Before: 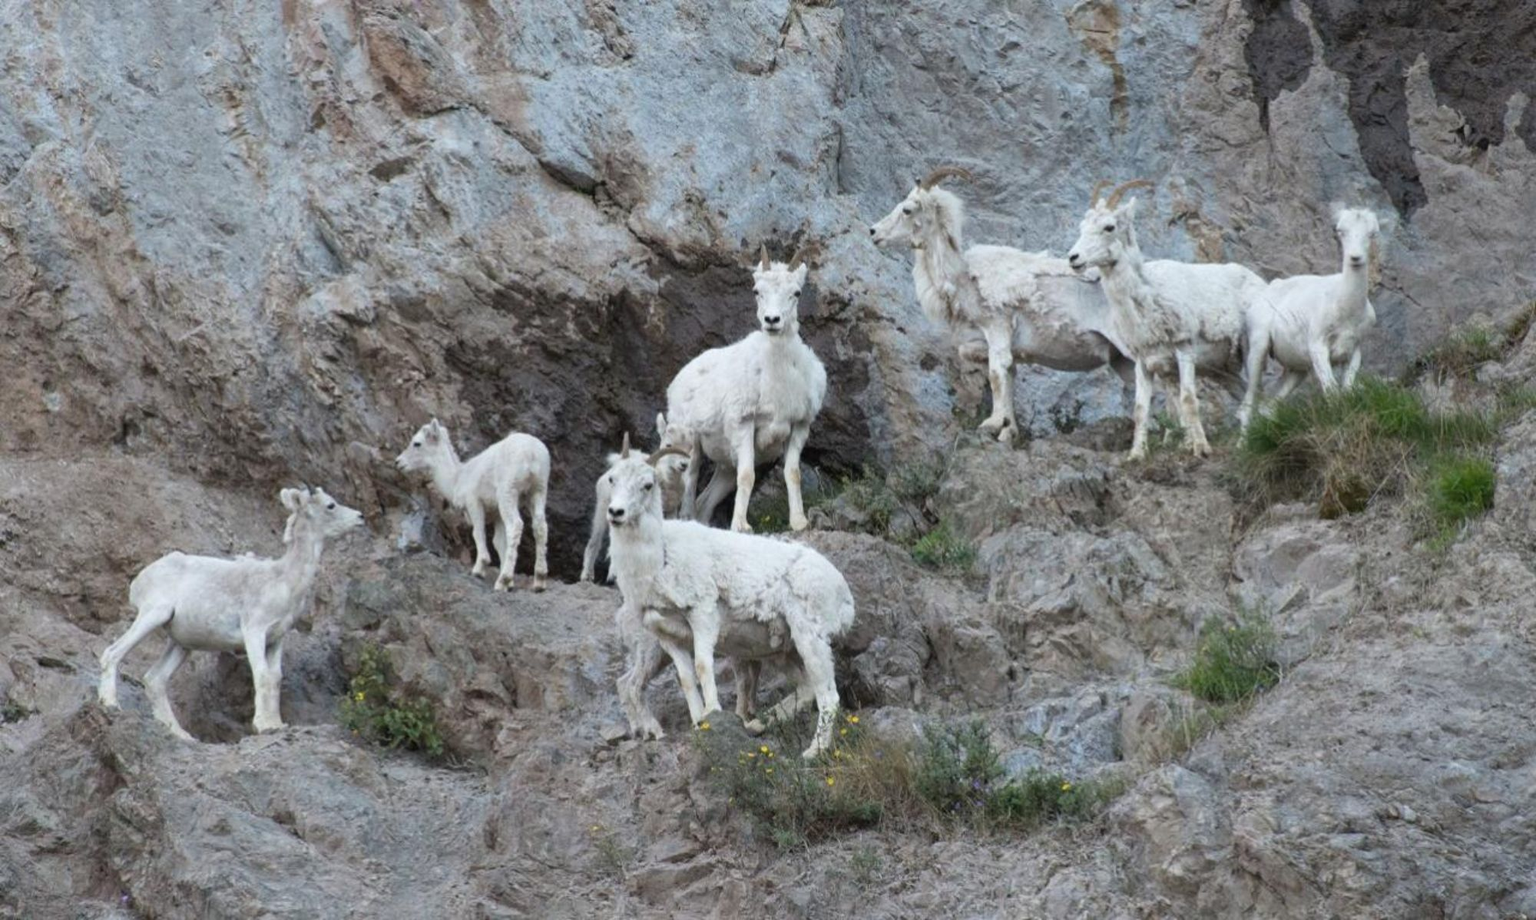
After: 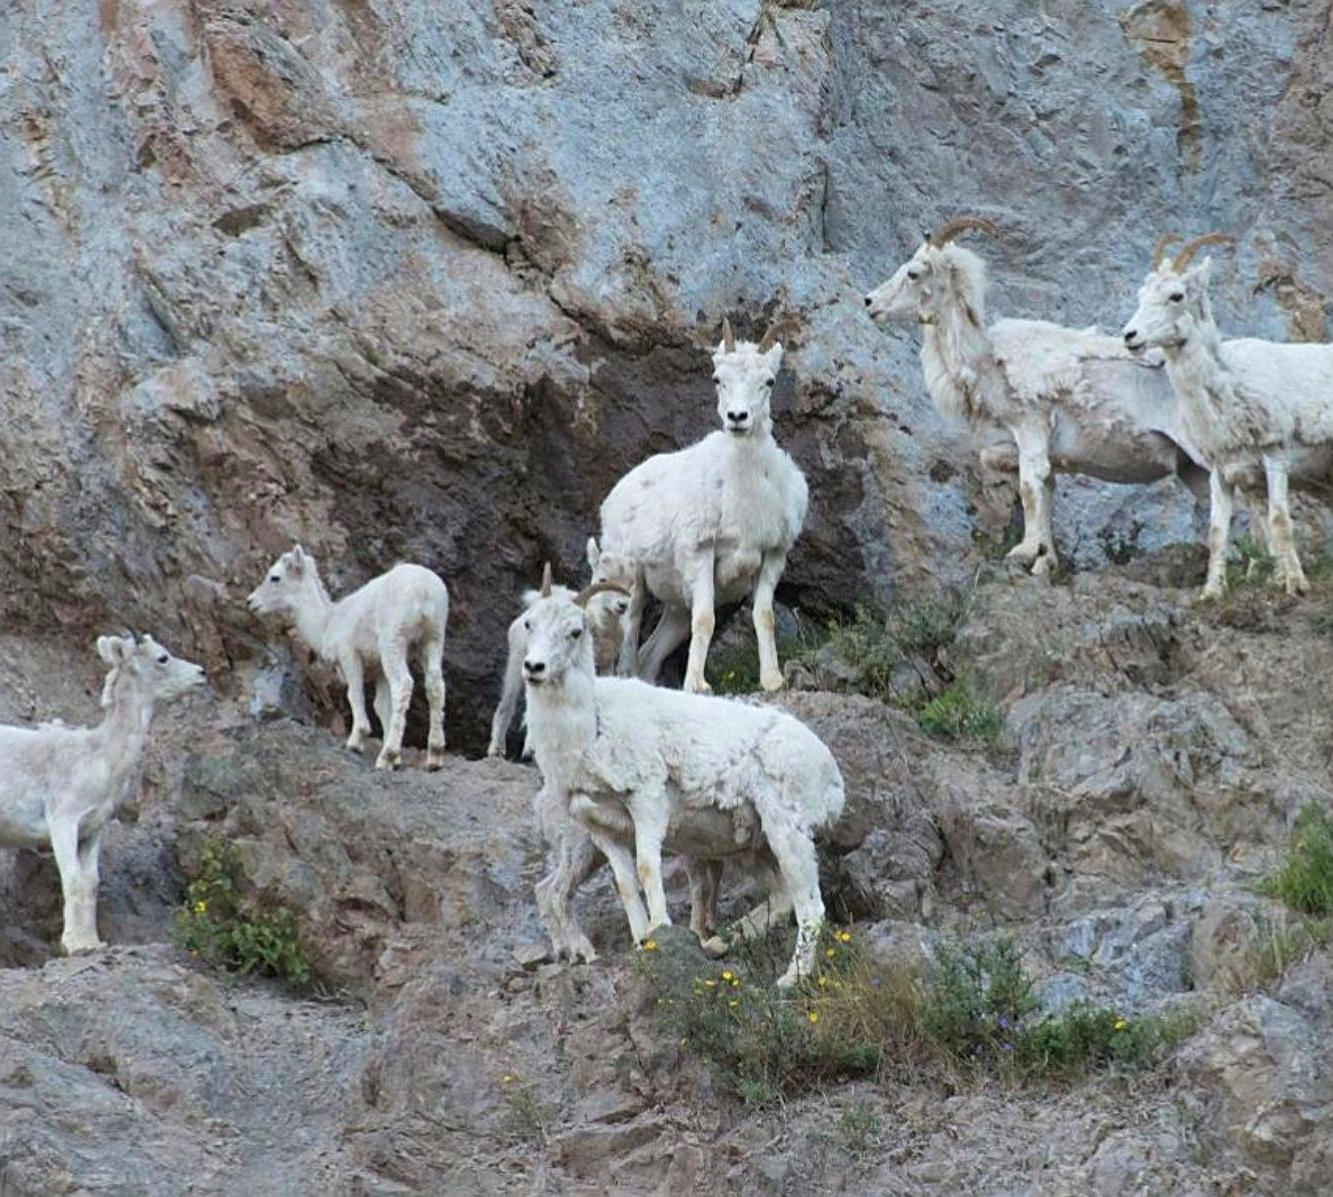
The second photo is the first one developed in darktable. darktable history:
sharpen: on, module defaults
crop and rotate: left 13.409%, right 19.924%
velvia: on, module defaults
